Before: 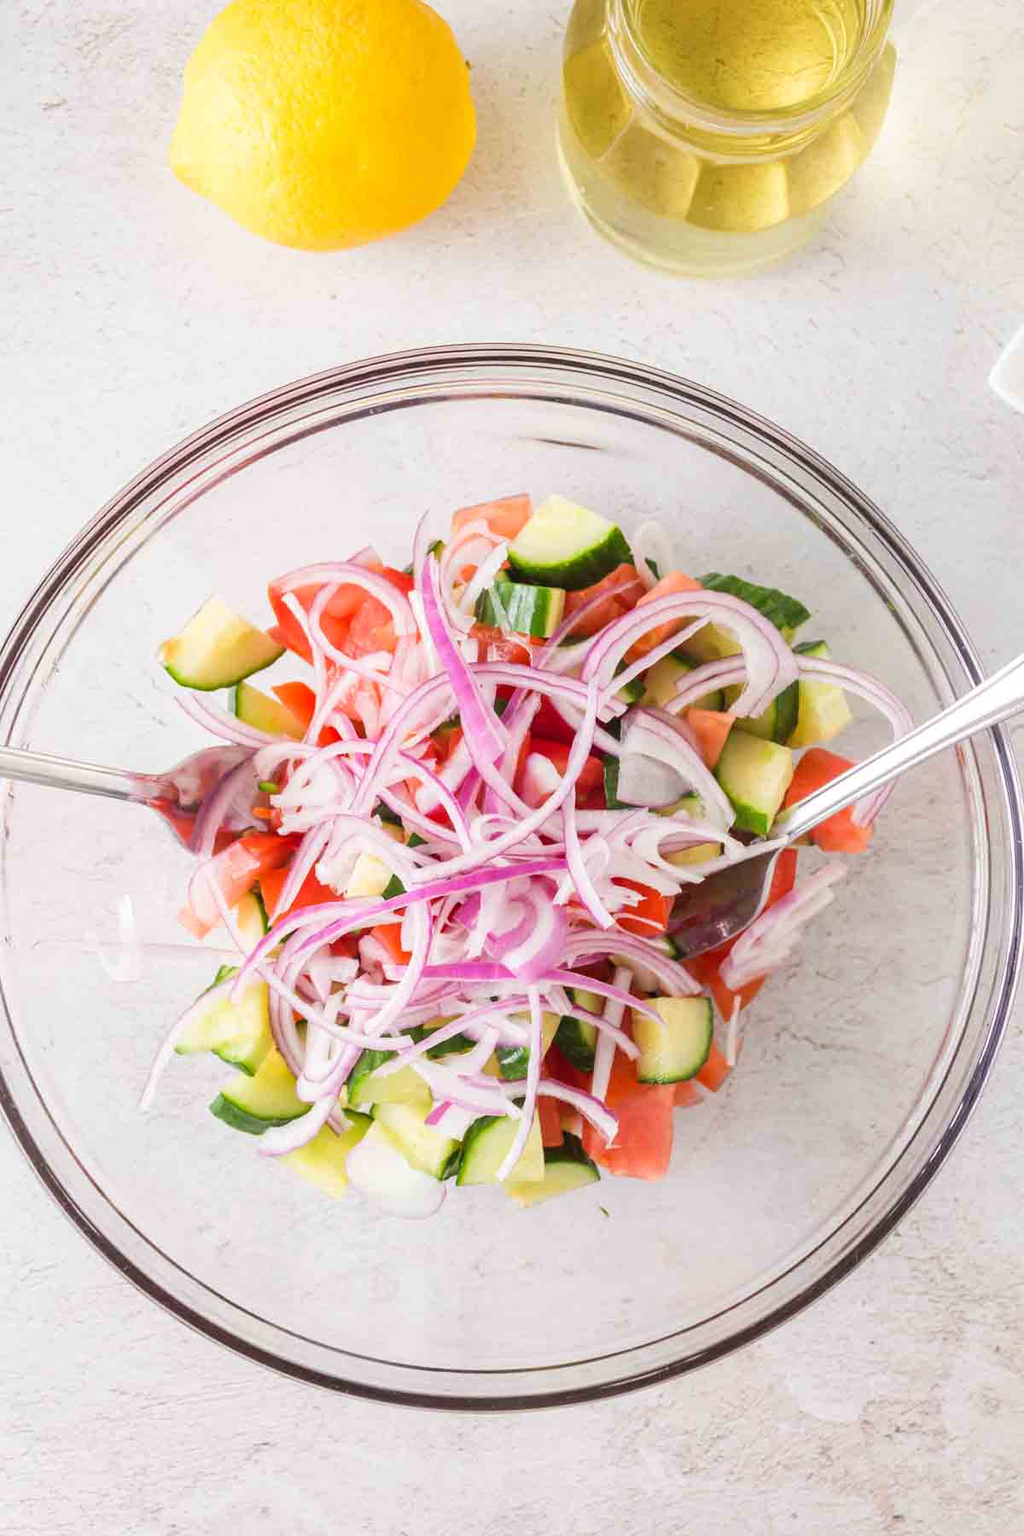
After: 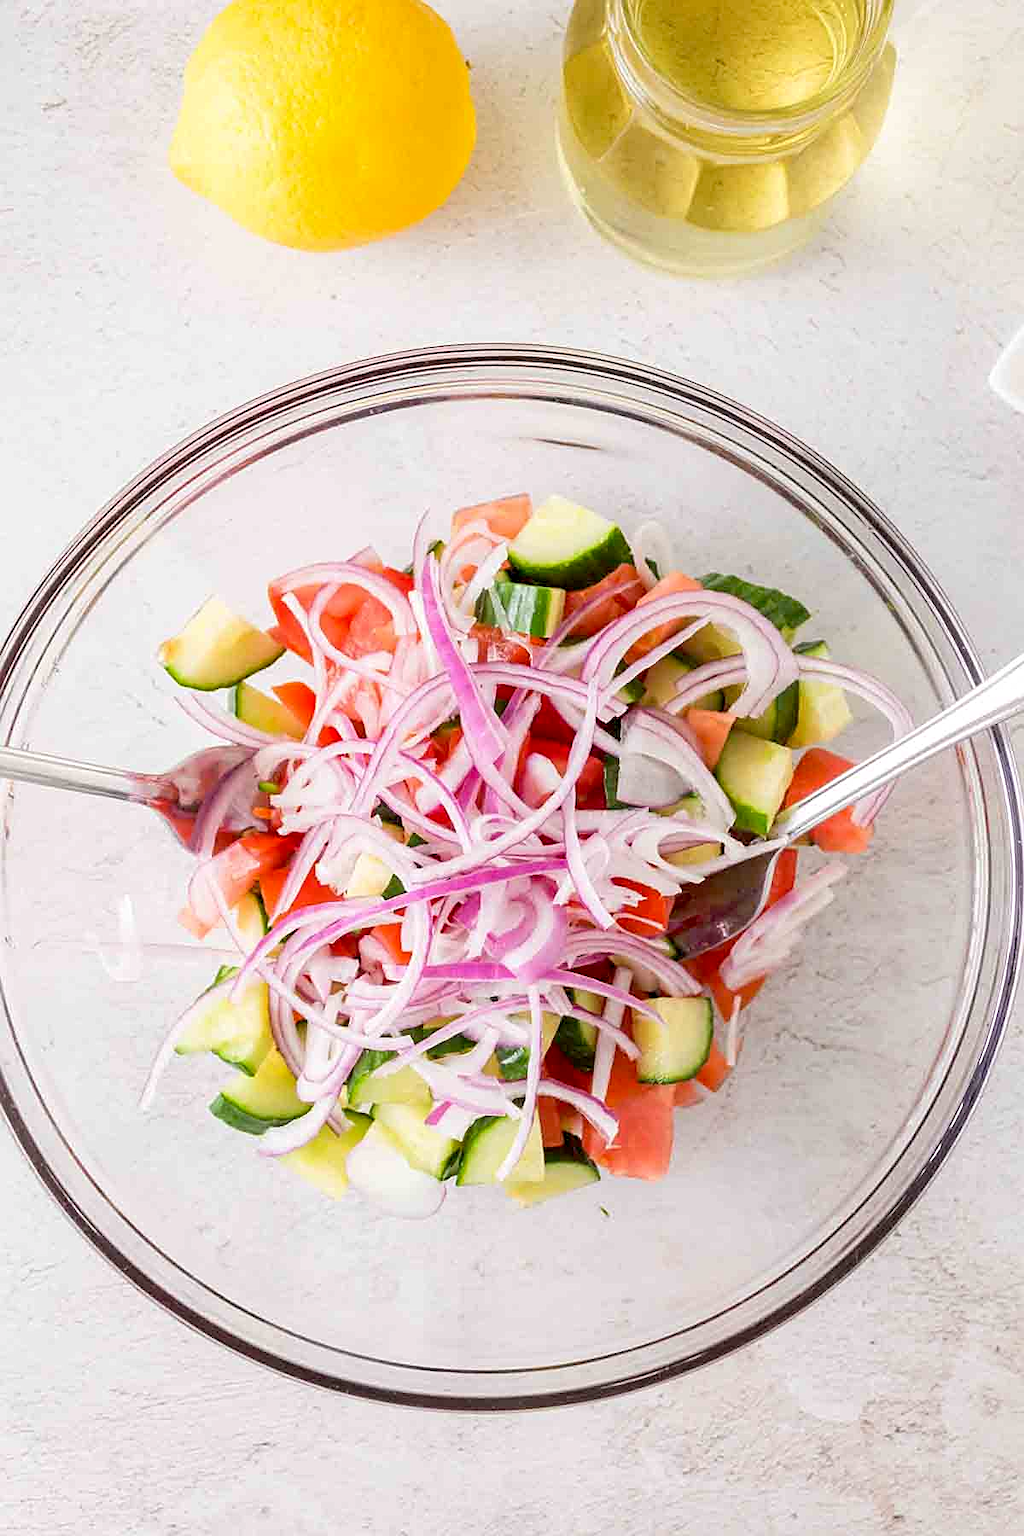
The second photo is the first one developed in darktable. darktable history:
sharpen: on, module defaults
exposure: black level correction 0.01, exposure 0.01 EV, compensate highlight preservation false
